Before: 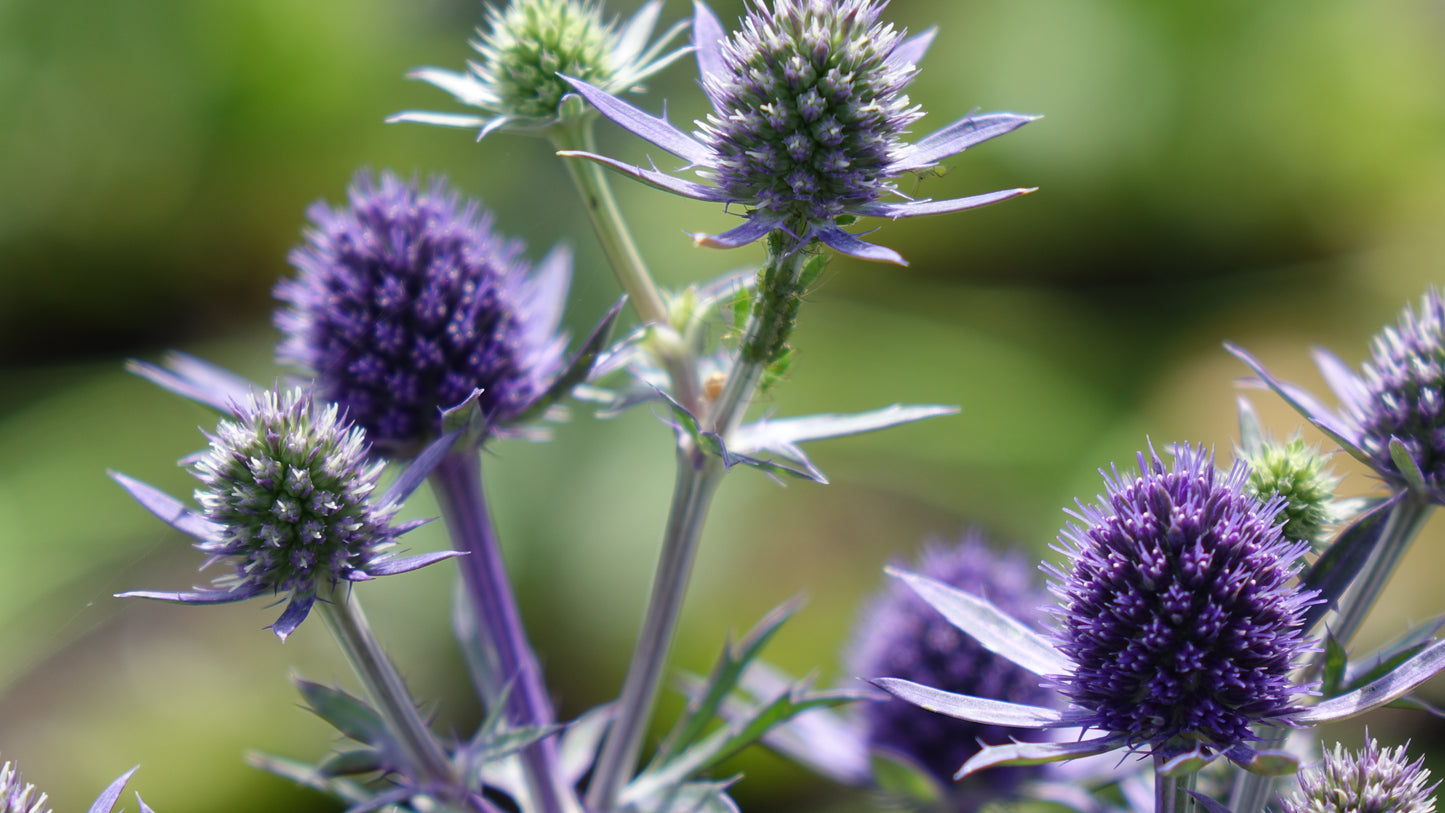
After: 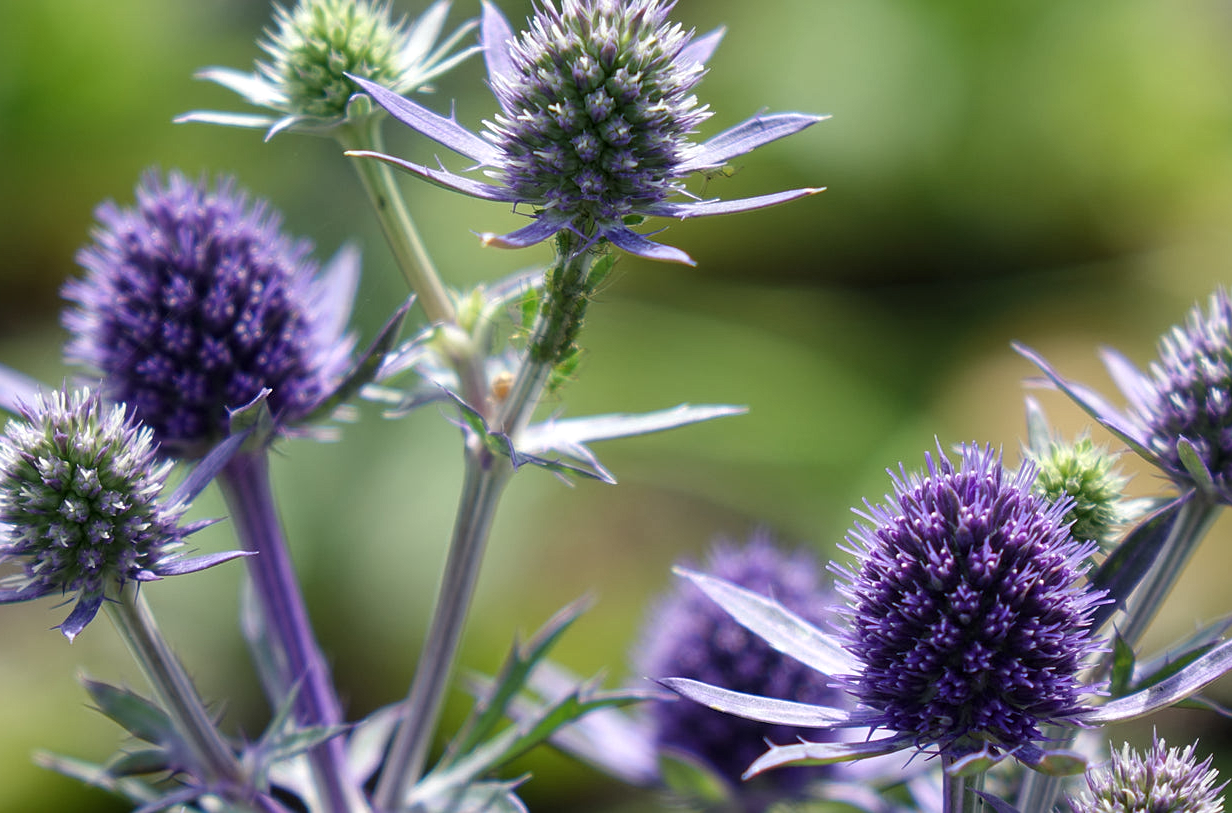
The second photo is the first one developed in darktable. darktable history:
sharpen: radius 1.252, amount 0.291, threshold 0.012
crop and rotate: left 14.684%
local contrast: highlights 105%, shadows 97%, detail 119%, midtone range 0.2
